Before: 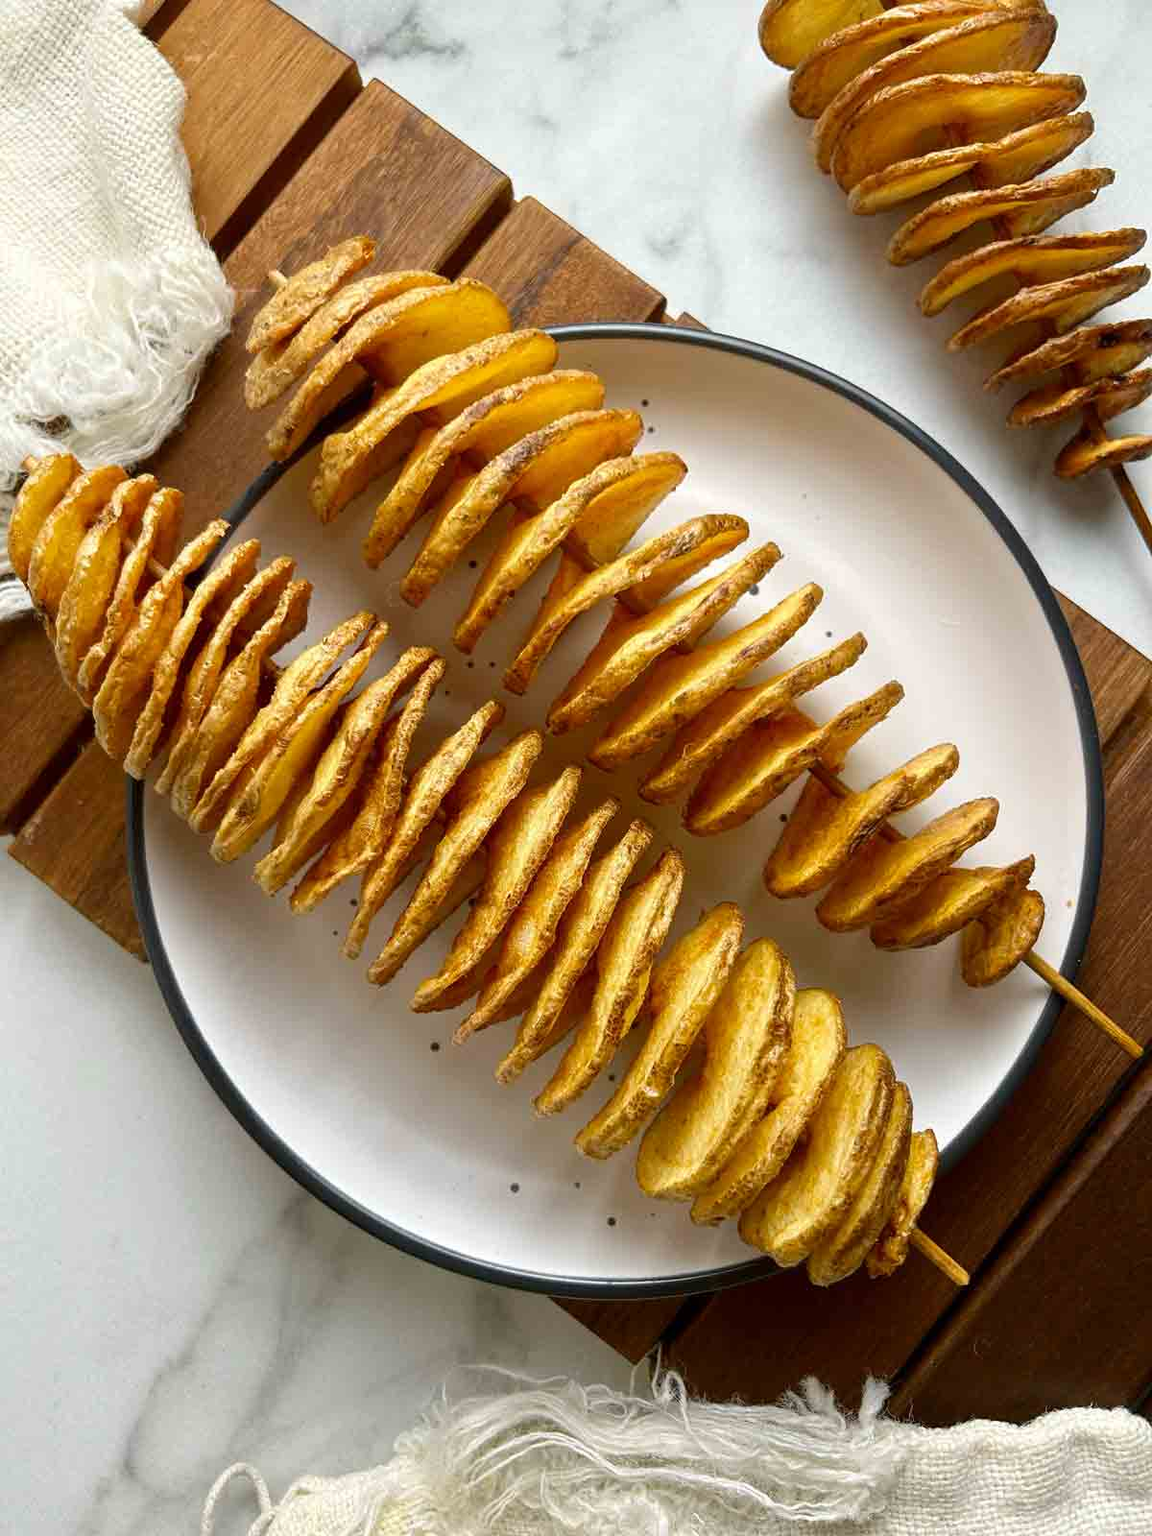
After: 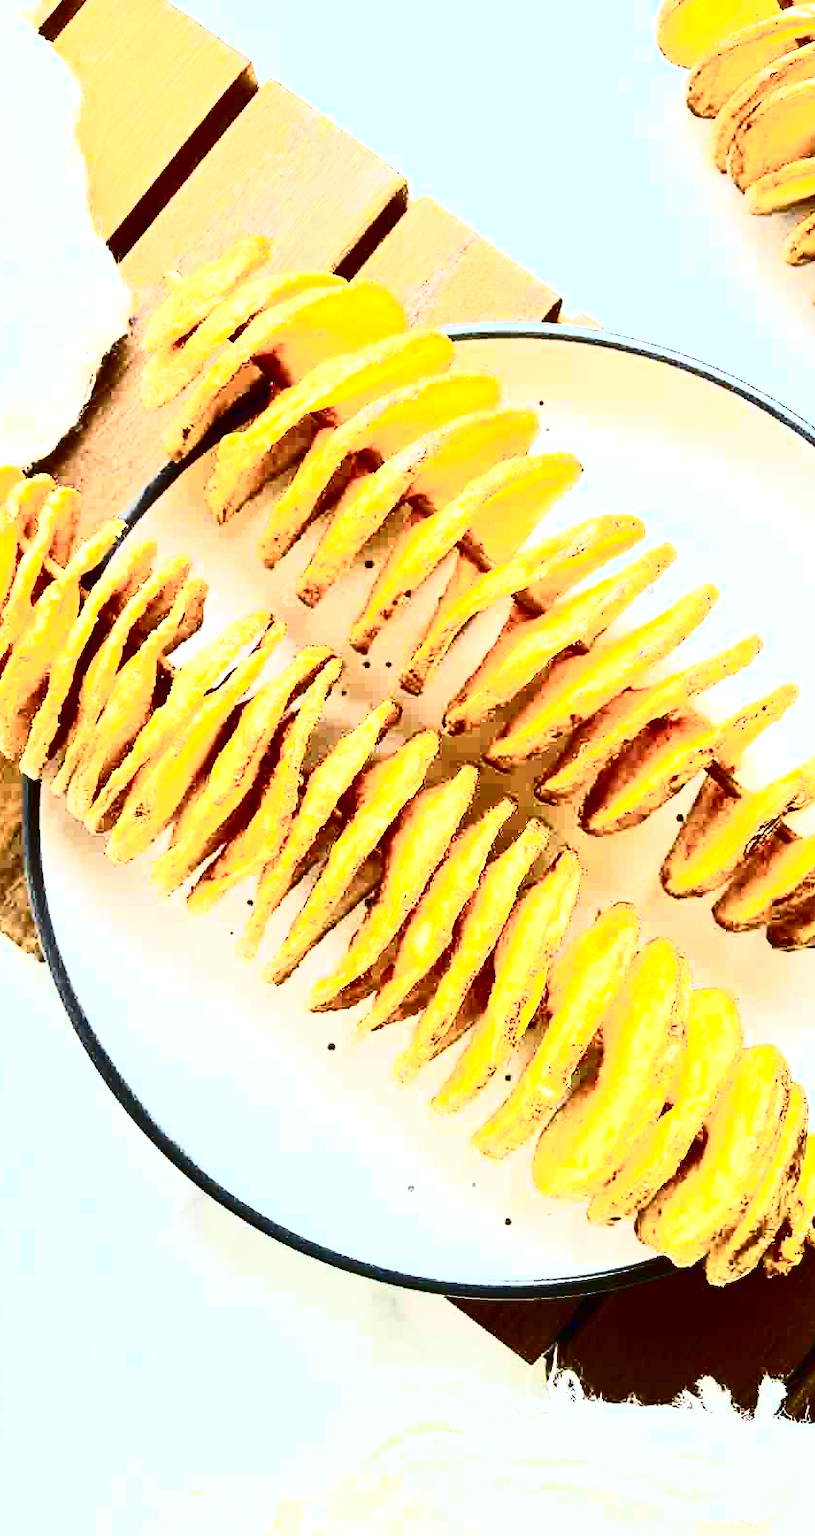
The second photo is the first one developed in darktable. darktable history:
crop and rotate: left 9.061%, right 20.142%
exposure: exposure 2 EV, compensate exposure bias true, compensate highlight preservation false
white balance: red 0.924, blue 1.095
contrast brightness saturation: contrast 0.93, brightness 0.2
